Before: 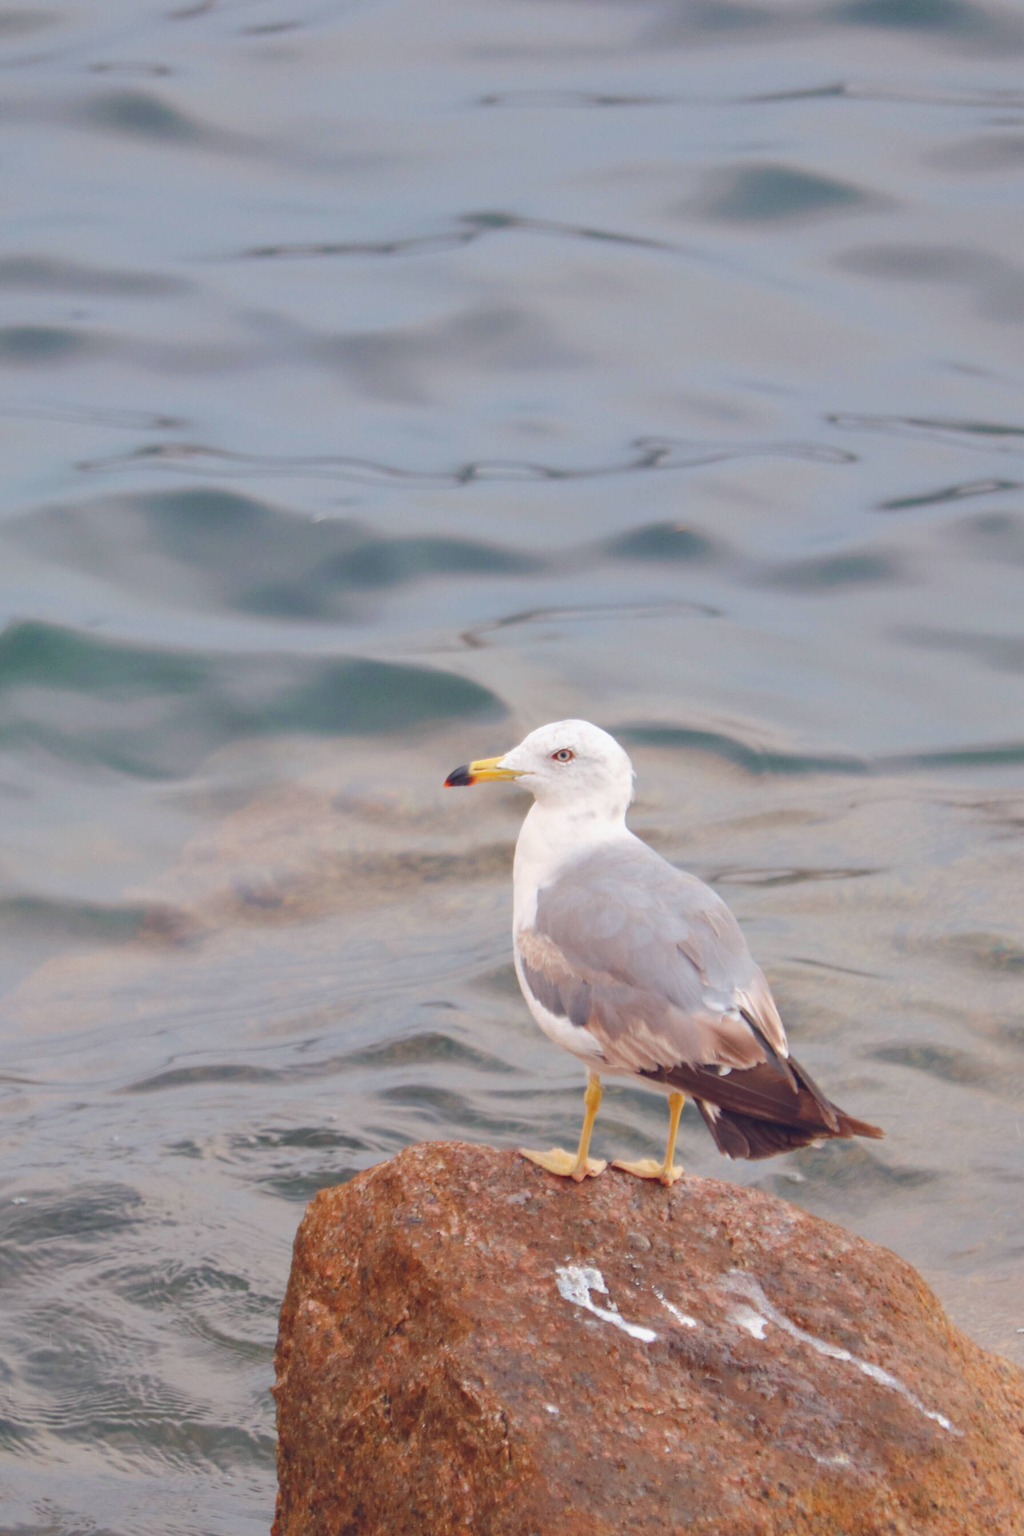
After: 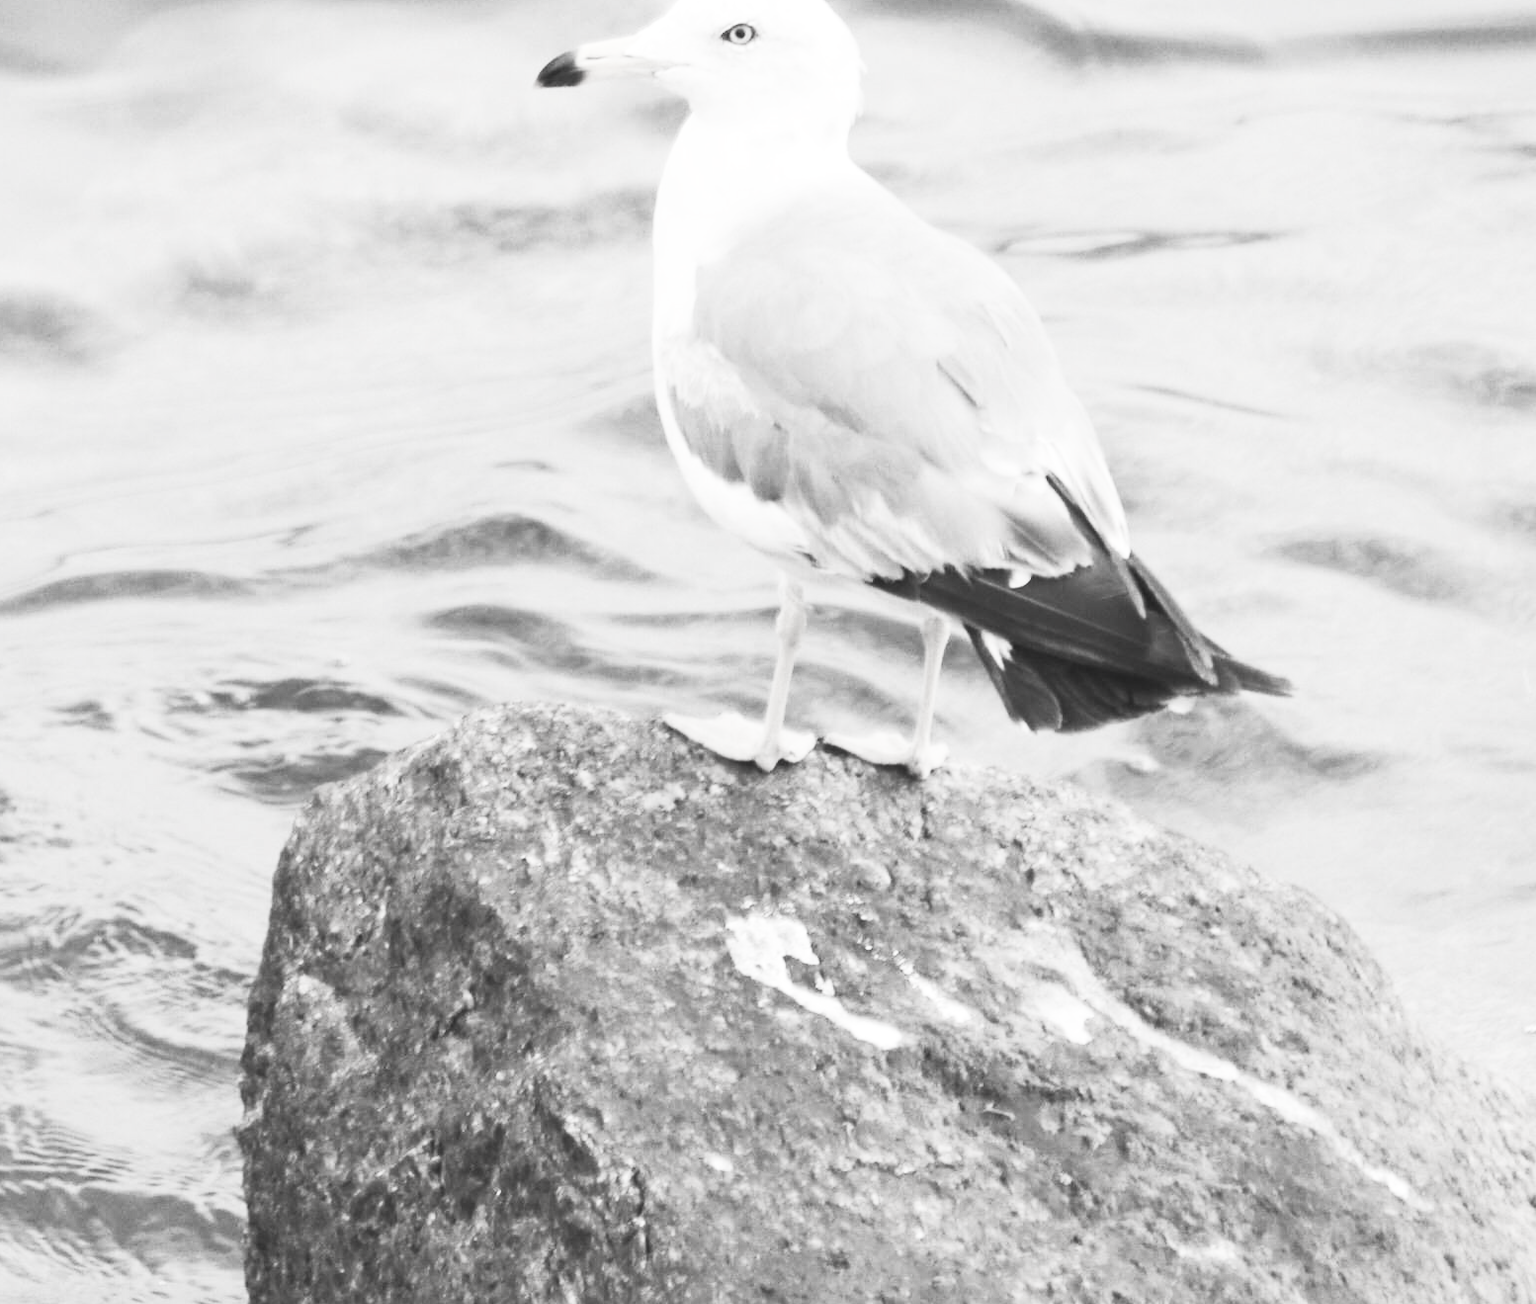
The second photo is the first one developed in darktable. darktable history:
contrast brightness saturation: contrast 0.536, brightness 0.471, saturation -0.985
exposure: black level correction 0.001, exposure 0.14 EV, compensate highlight preservation false
tone equalizer: edges refinement/feathering 500, mask exposure compensation -1.57 EV, preserve details no
crop and rotate: left 13.271%, top 47.9%, bottom 2.959%
